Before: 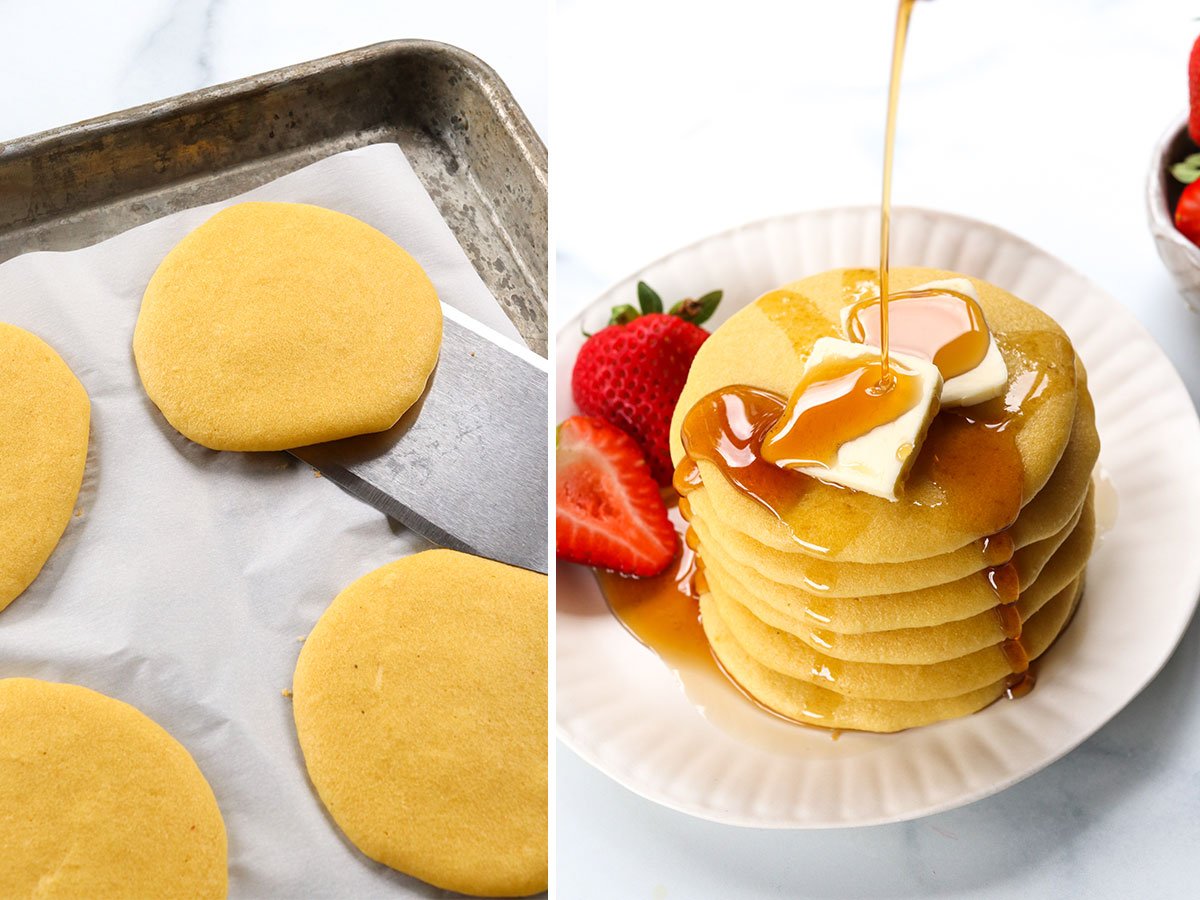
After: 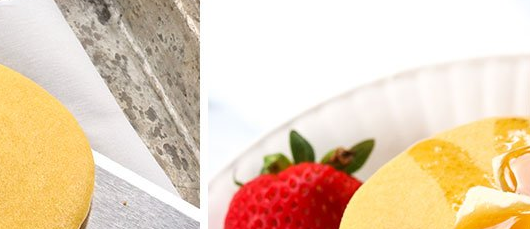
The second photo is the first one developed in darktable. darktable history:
crop: left 29.01%, top 16.862%, right 26.75%, bottom 57.677%
